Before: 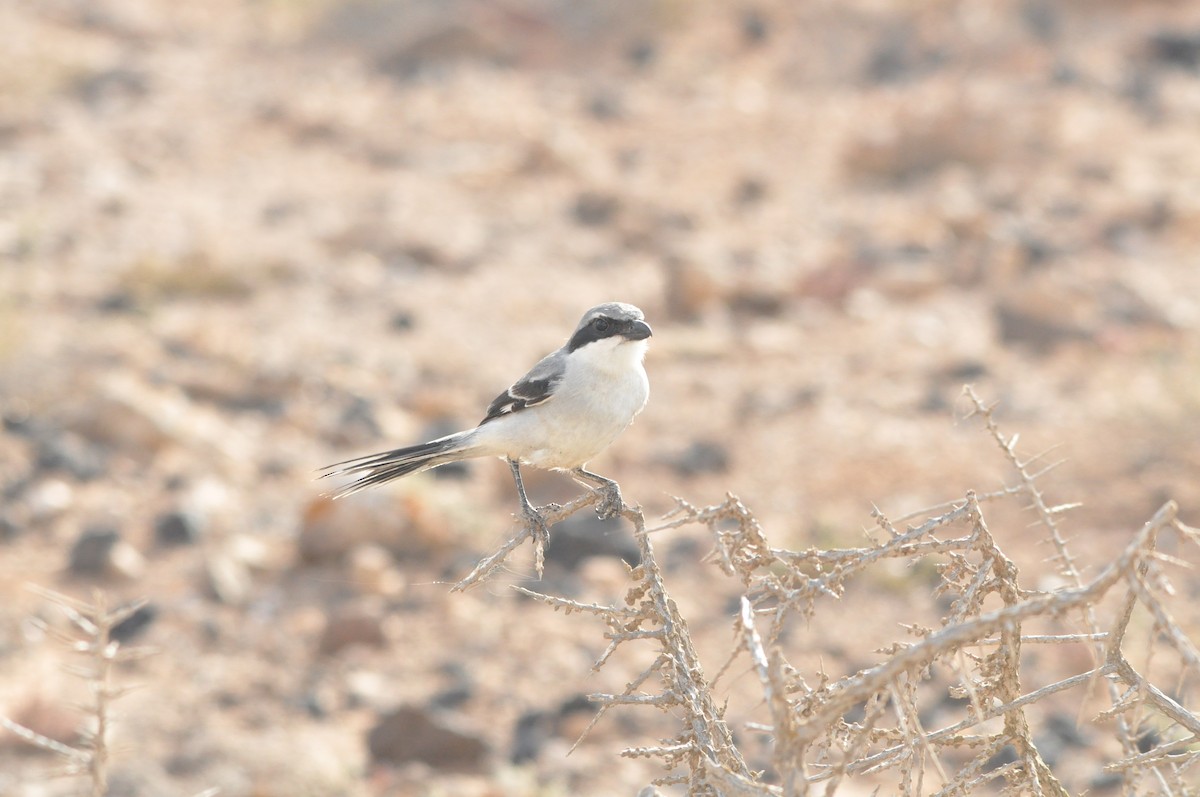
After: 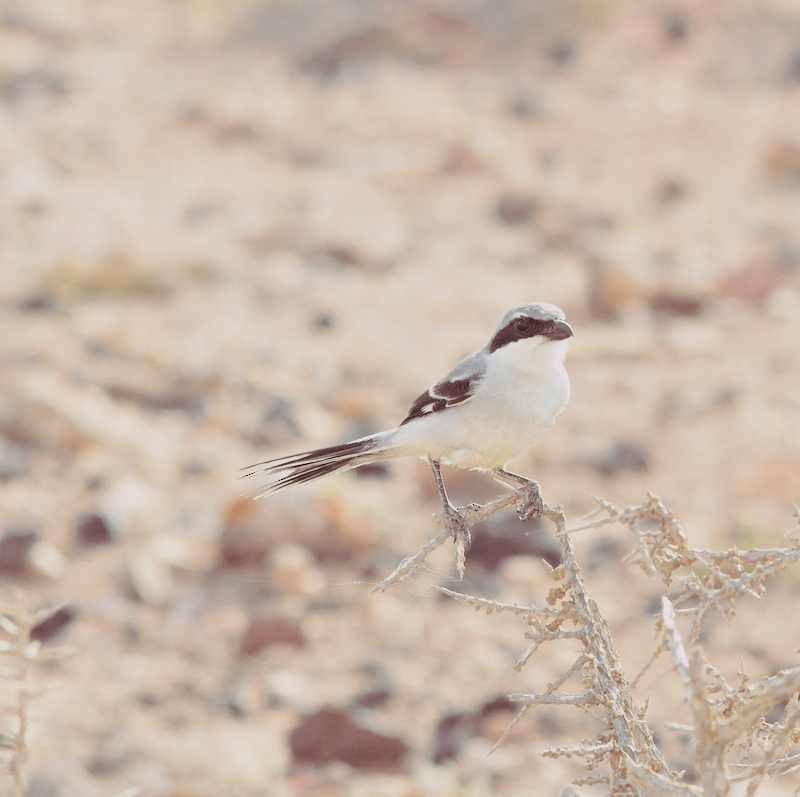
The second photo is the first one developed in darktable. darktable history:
filmic rgb: black relative exposure -7.5 EV, white relative exposure 5 EV, hardness 3.31, contrast 1.3, contrast in shadows safe
white balance: emerald 1
crop and rotate: left 6.617%, right 26.717%
split-toning: highlights › hue 298.8°, highlights › saturation 0.73, compress 41.76%
